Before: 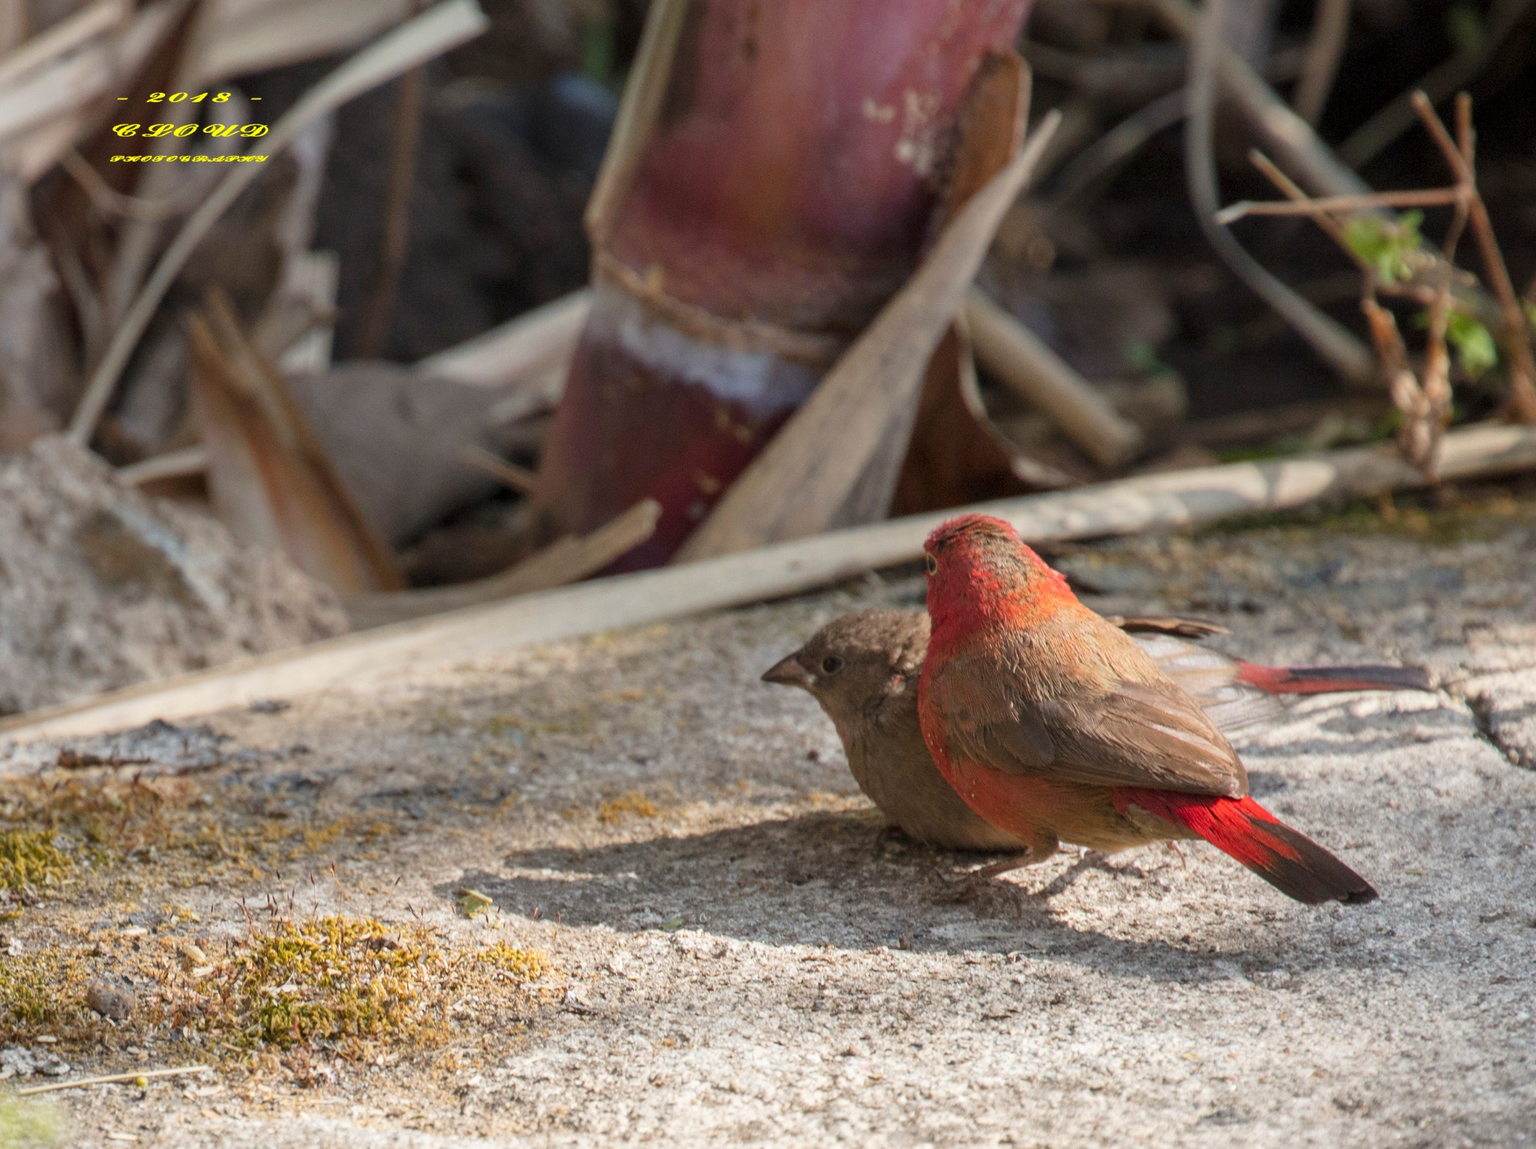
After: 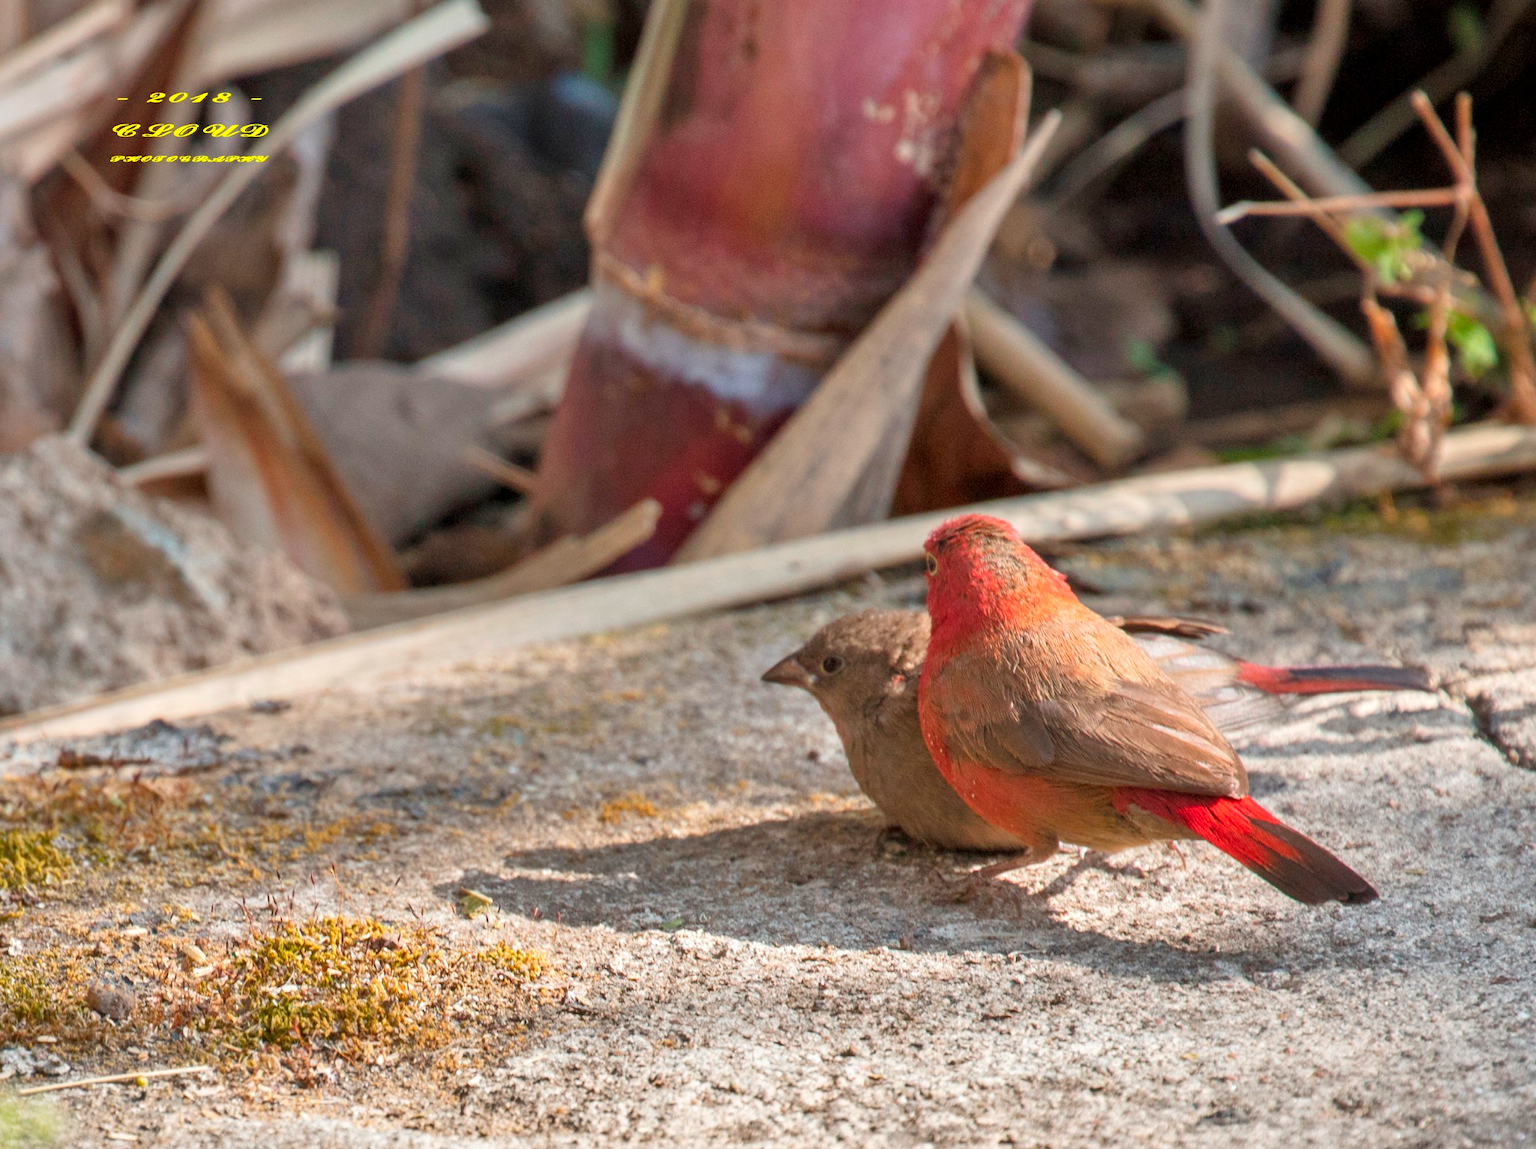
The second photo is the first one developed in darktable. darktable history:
tone equalizer: -8 EV 1 EV, -7 EV 1 EV, -6 EV 1 EV, -5 EV 1 EV, -4 EV 1 EV, -3 EV 0.75 EV, -2 EV 0.5 EV, -1 EV 0.25 EV
shadows and highlights: shadows 12, white point adjustment 1.2, soften with gaussian
